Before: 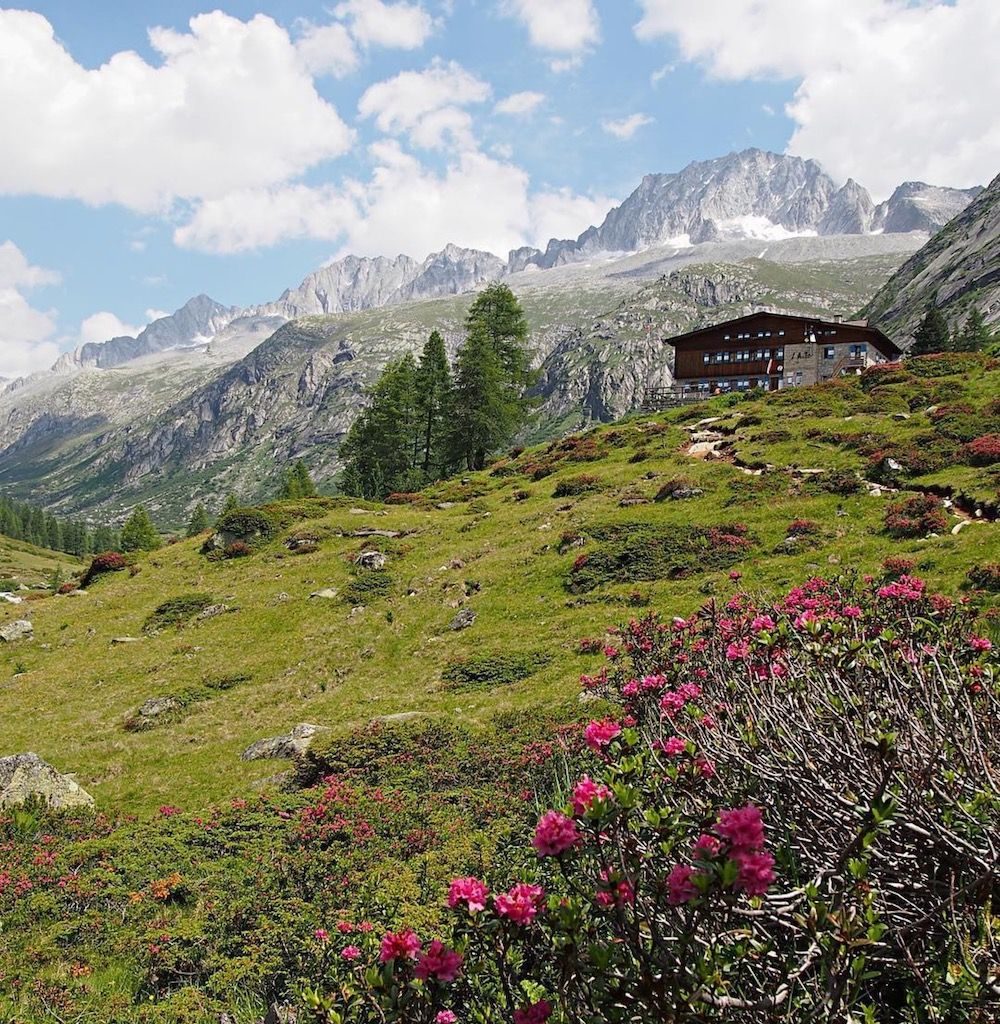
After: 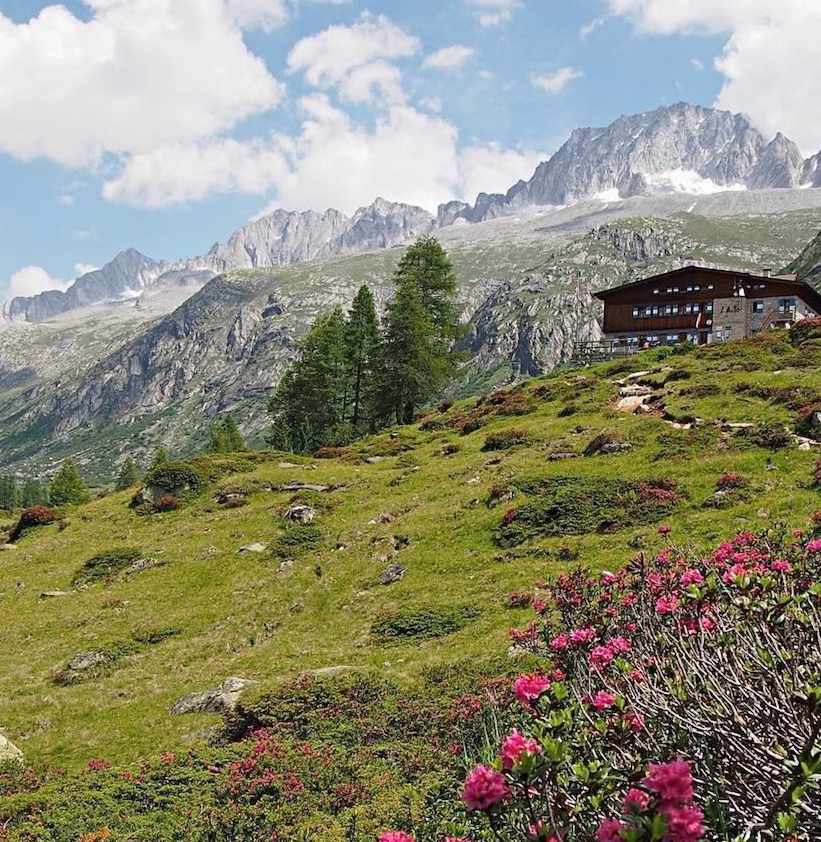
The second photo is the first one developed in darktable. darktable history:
crop and rotate: left 7.196%, top 4.574%, right 10.605%, bottom 13.178%
shadows and highlights: shadows 52.34, highlights -28.23, soften with gaussian
